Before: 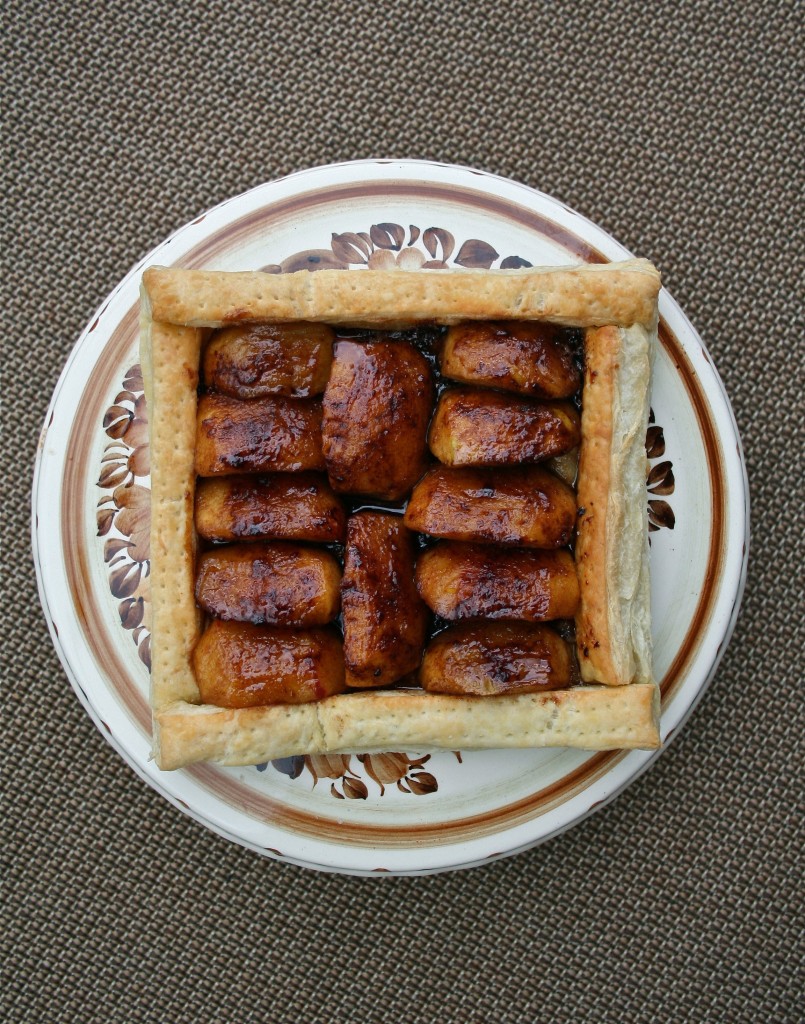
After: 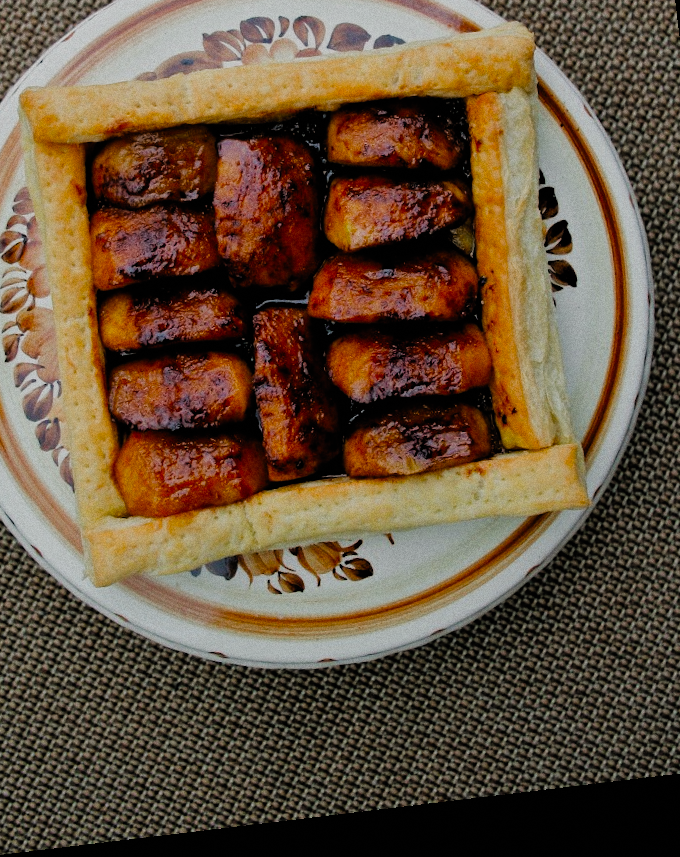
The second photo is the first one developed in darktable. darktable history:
tone equalizer: on, module defaults
crop: left 16.871%, top 22.857%, right 9.116%
white balance: red 1.009, blue 0.985
grain: coarseness 0.09 ISO
filmic rgb: black relative exposure -4.4 EV, white relative exposure 5 EV, threshold 3 EV, hardness 2.23, latitude 40.06%, contrast 1.15, highlights saturation mix 10%, shadows ↔ highlights balance 1.04%, preserve chrominance RGB euclidean norm (legacy), color science v4 (2020), enable highlight reconstruction true
rotate and perspective: rotation -6.83°, automatic cropping off
